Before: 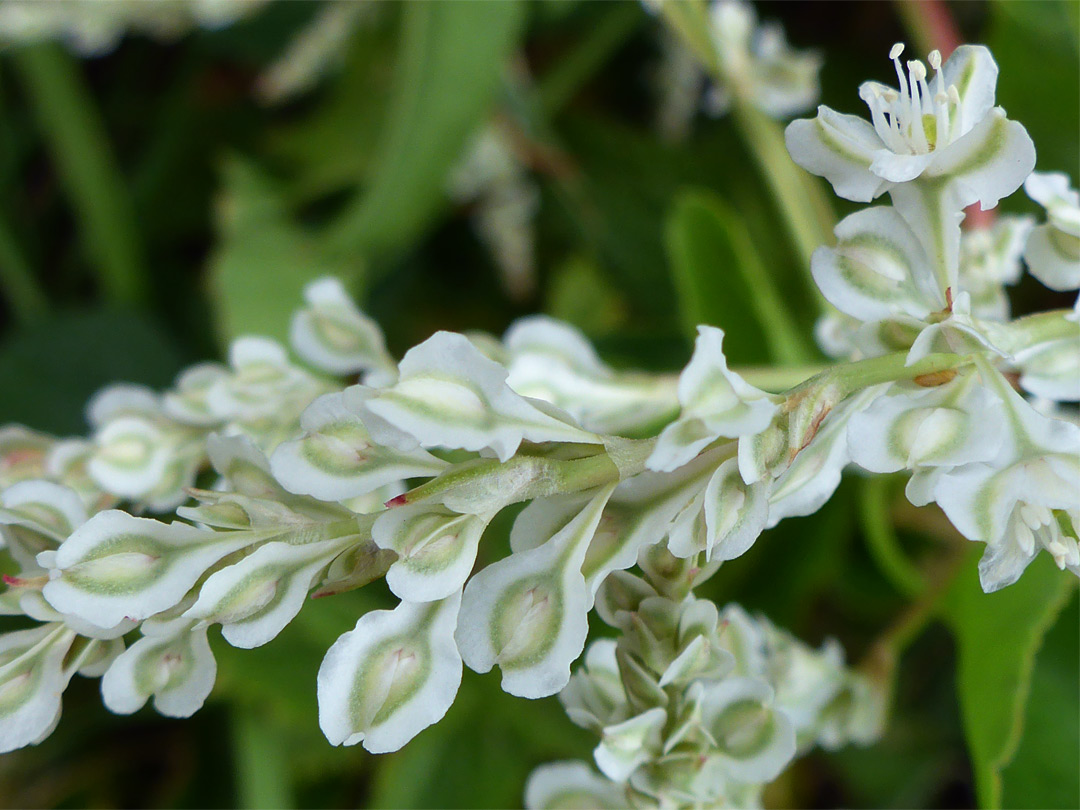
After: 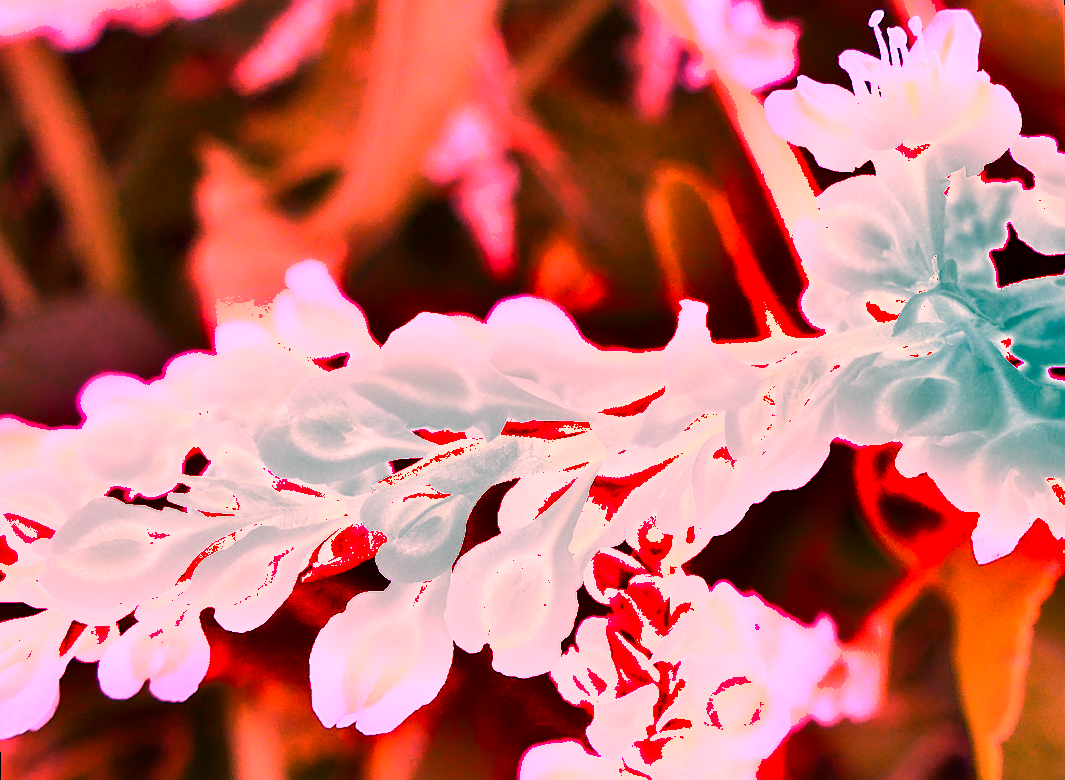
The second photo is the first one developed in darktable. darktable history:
white balance: red 4.26, blue 1.802
rotate and perspective: rotation -1.32°, lens shift (horizontal) -0.031, crop left 0.015, crop right 0.985, crop top 0.047, crop bottom 0.982
sharpen: amount 0.2
shadows and highlights: shadows 5, soften with gaussian
color correction: highlights a* -2.73, highlights b* -2.09, shadows a* 2.41, shadows b* 2.73
